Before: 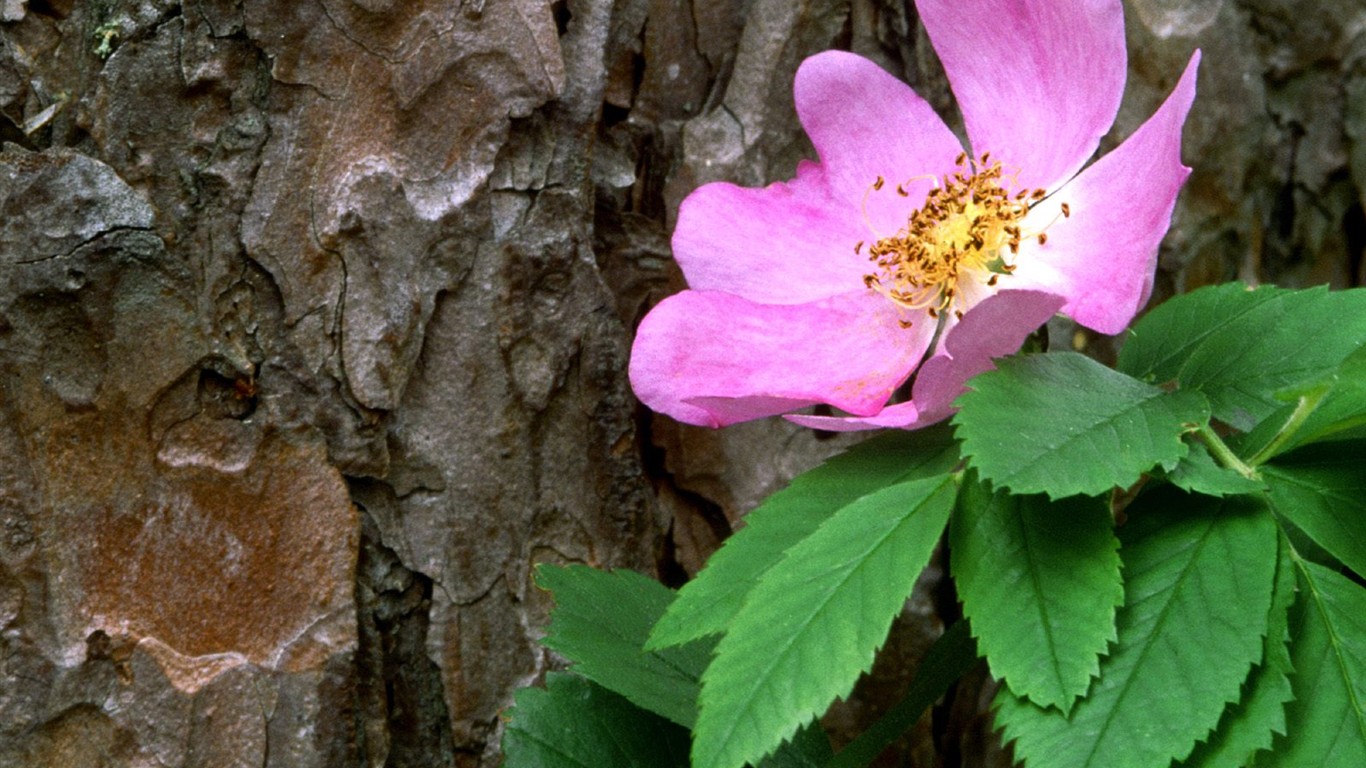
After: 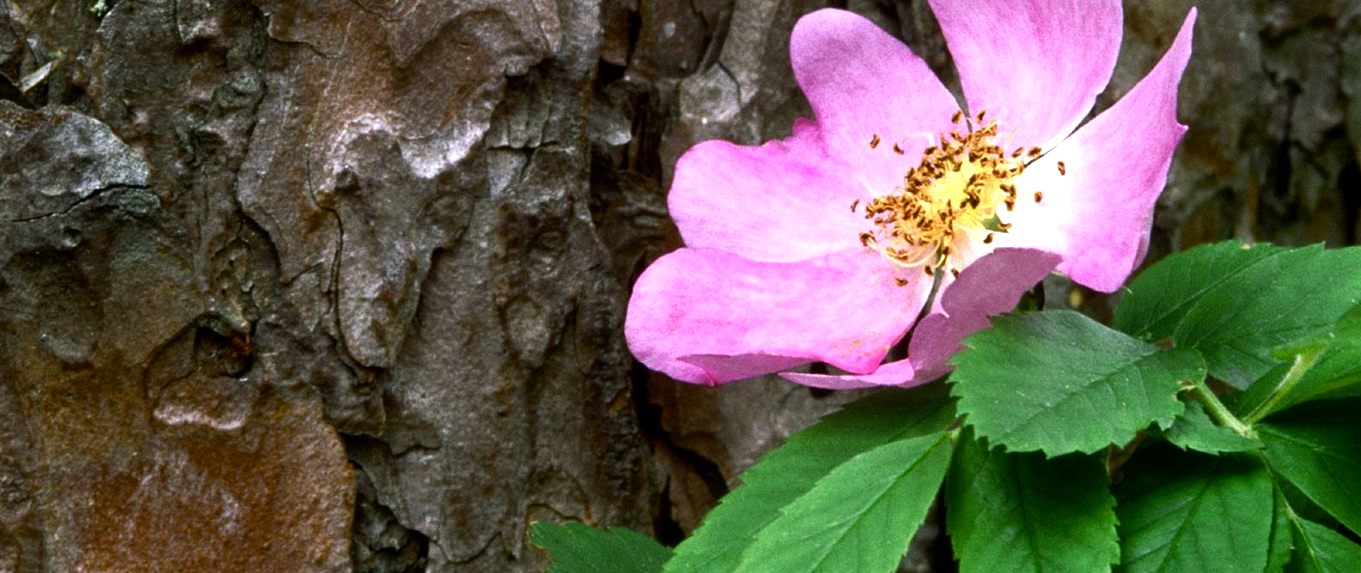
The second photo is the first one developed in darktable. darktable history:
crop: left 0.36%, top 5.515%, bottom 19.84%
color balance rgb: perceptual saturation grading › global saturation 0.794%, perceptual saturation grading › highlights -14.844%, perceptual saturation grading › shadows 26.196%, perceptual brilliance grading › highlights 14.145%, perceptual brilliance grading › shadows -18.326%
